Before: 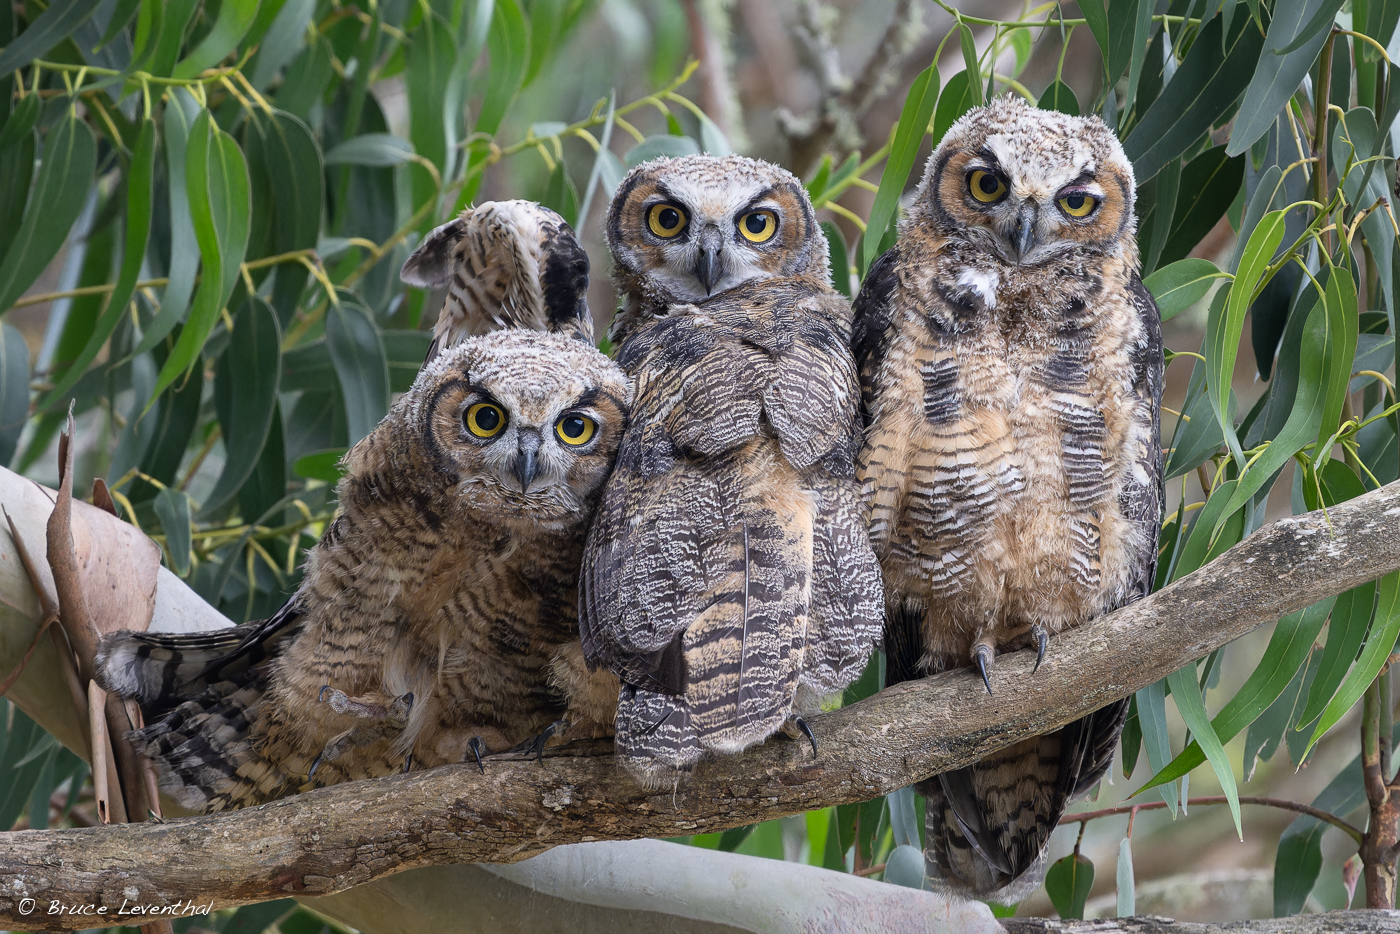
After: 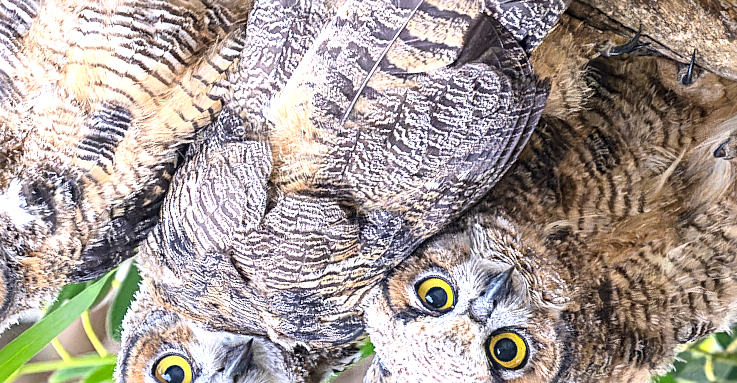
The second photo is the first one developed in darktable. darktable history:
local contrast: on, module defaults
crop and rotate: angle 148.36°, left 9.168%, top 15.613%, right 4.58%, bottom 17.177%
contrast brightness saturation: contrast 0.198, brightness 0.165, saturation 0.218
sharpen: radius 2.533, amount 0.621
exposure: black level correction 0, exposure 0.952 EV, compensate highlight preservation false
